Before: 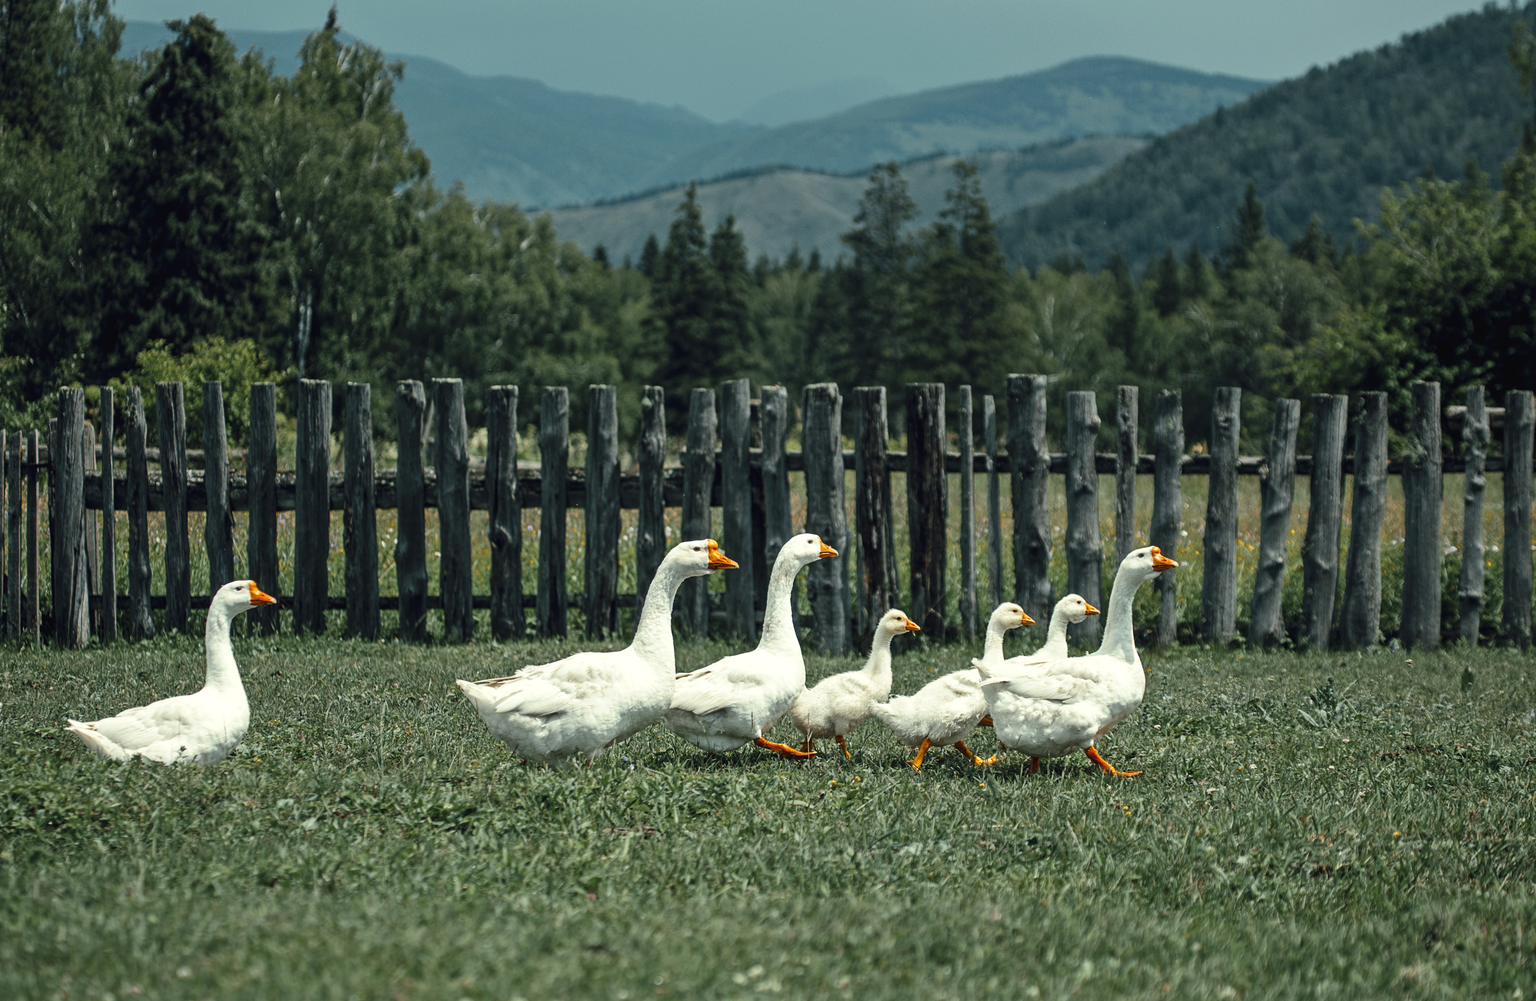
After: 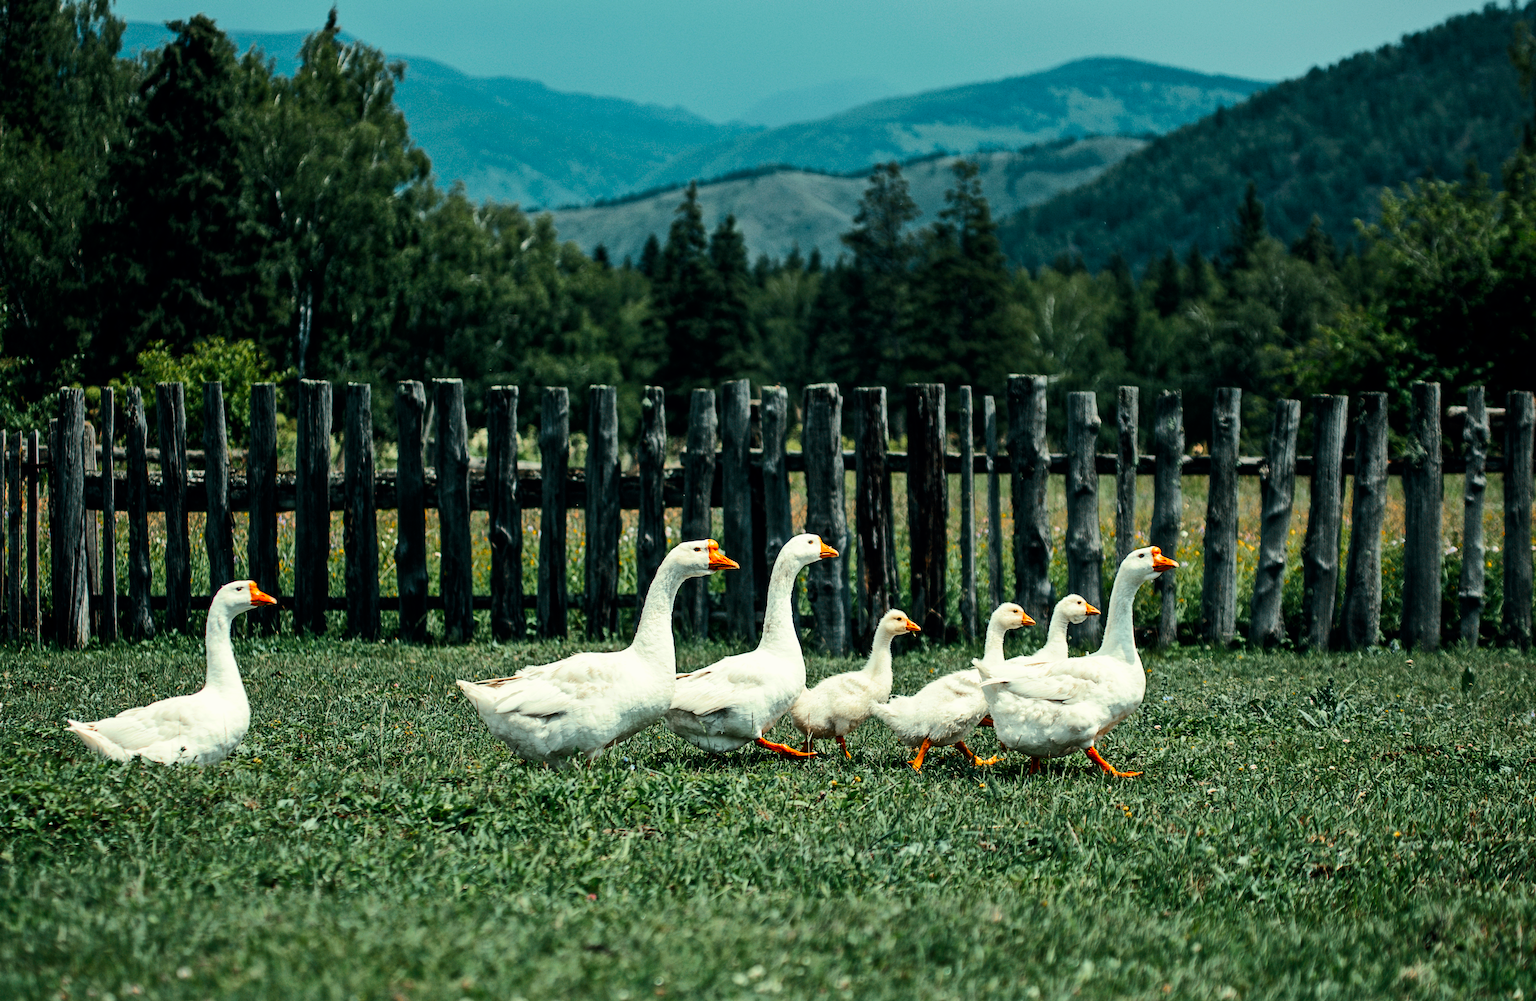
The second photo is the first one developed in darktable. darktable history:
tone curve: curves: ch0 [(0, 0) (0.037, 0.011) (0.131, 0.108) (0.279, 0.279) (0.476, 0.554) (0.617, 0.693) (0.704, 0.77) (0.813, 0.852) (0.916, 0.924) (1, 0.993)]; ch1 [(0, 0) (0.318, 0.278) (0.444, 0.427) (0.493, 0.492) (0.508, 0.502) (0.534, 0.529) (0.562, 0.563) (0.626, 0.662) (0.746, 0.764) (1, 1)]; ch2 [(0, 0) (0.316, 0.292) (0.381, 0.37) (0.423, 0.448) (0.476, 0.492) (0.502, 0.498) (0.522, 0.518) (0.533, 0.532) (0.586, 0.631) (0.634, 0.663) (0.7, 0.7) (0.861, 0.808) (1, 0.951)], color space Lab, linked channels, preserve colors none
contrast brightness saturation: contrast 0.128, brightness -0.06, saturation 0.154
